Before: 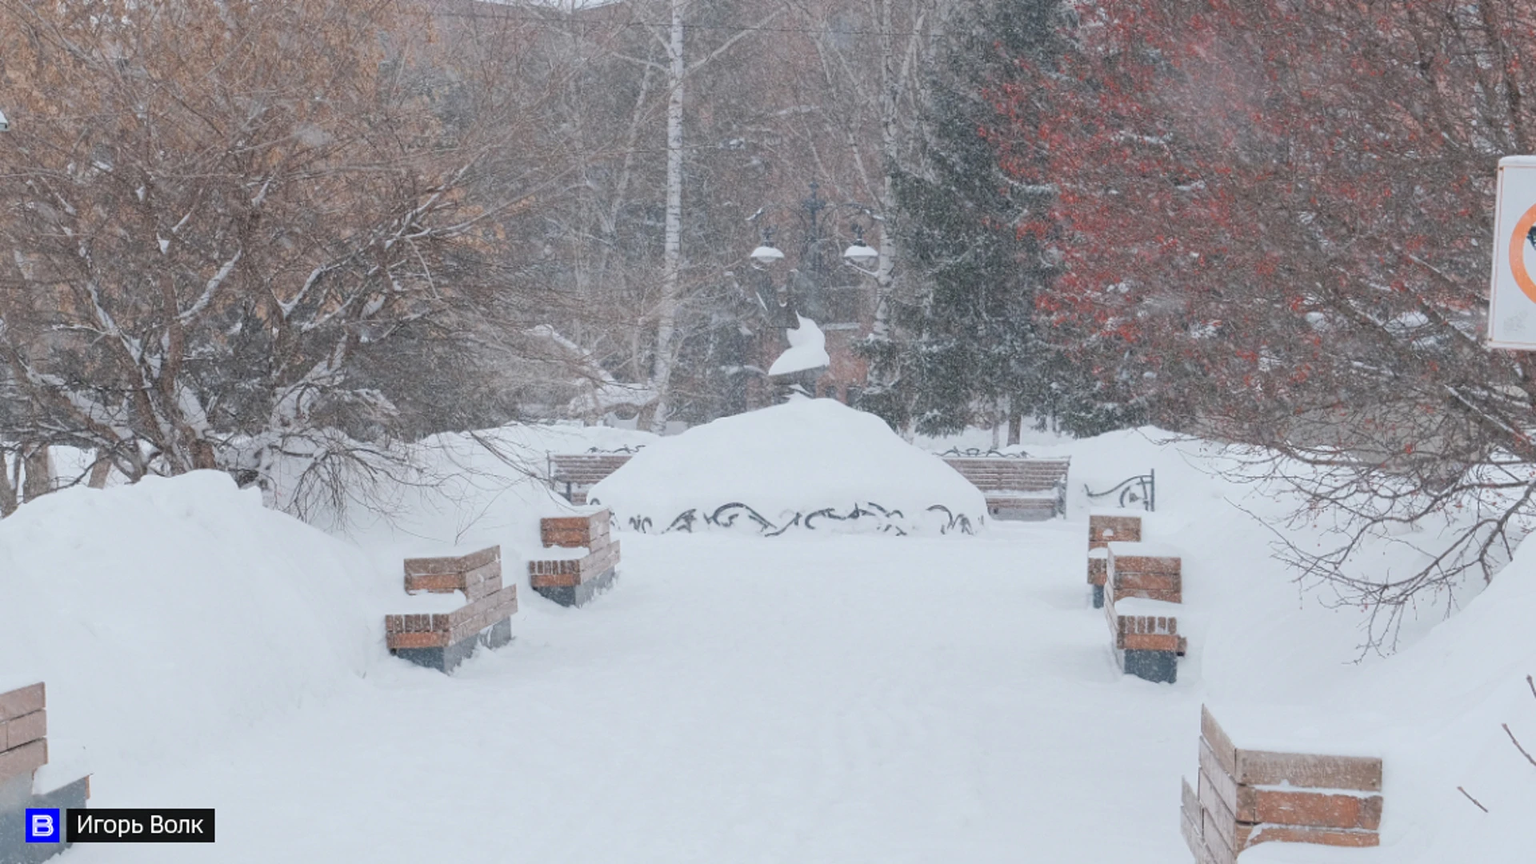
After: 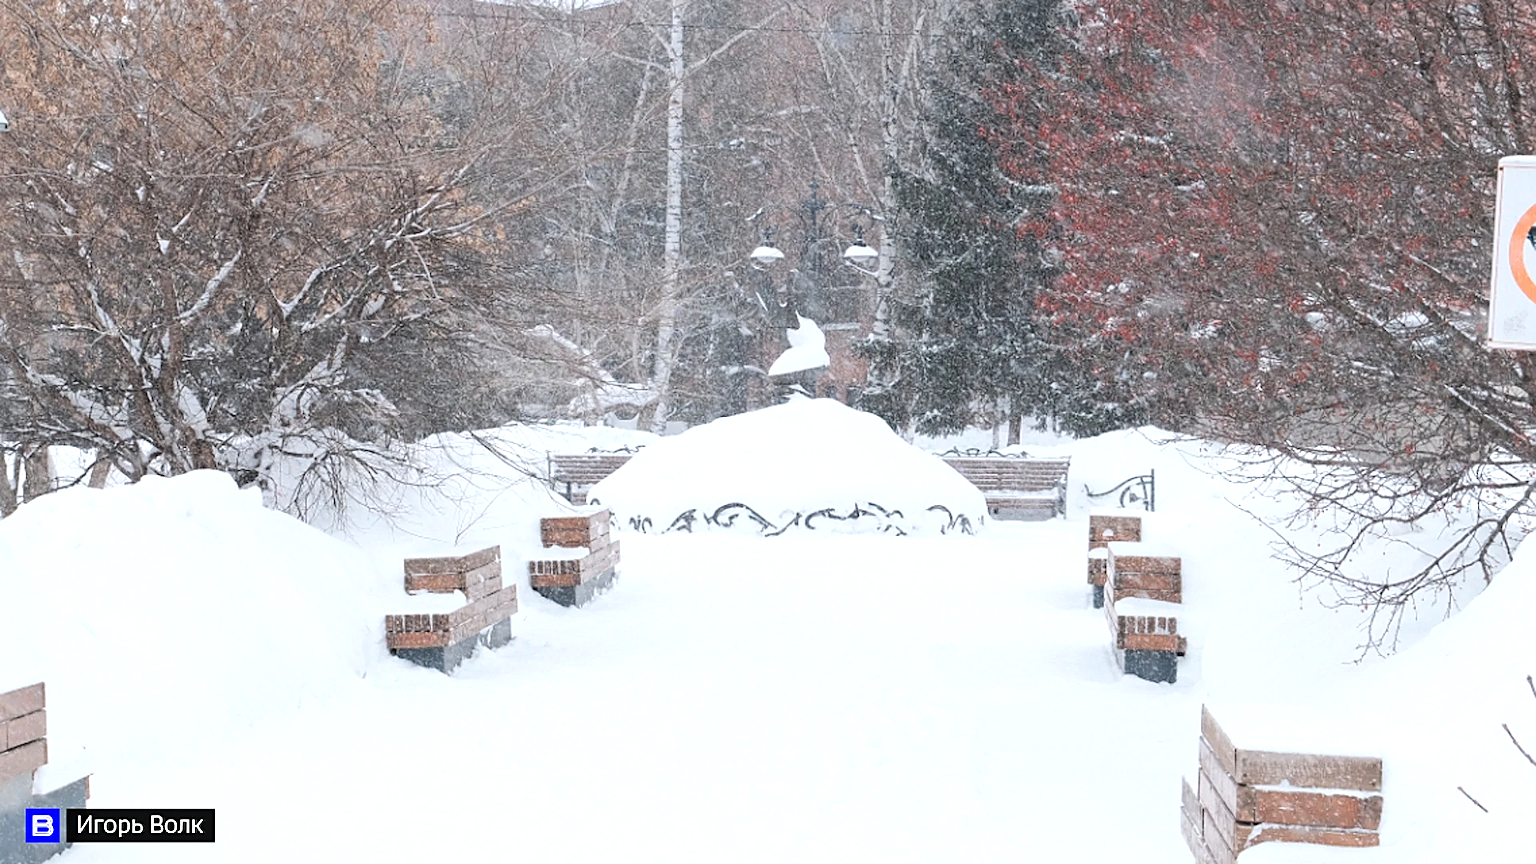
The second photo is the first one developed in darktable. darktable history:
tone equalizer: -8 EV -0.75 EV, -7 EV -0.7 EV, -6 EV -0.6 EV, -5 EV -0.4 EV, -3 EV 0.4 EV, -2 EV 0.6 EV, -1 EV 0.7 EV, +0 EV 0.75 EV, edges refinement/feathering 500, mask exposure compensation -1.57 EV, preserve details no
sharpen: on, module defaults
